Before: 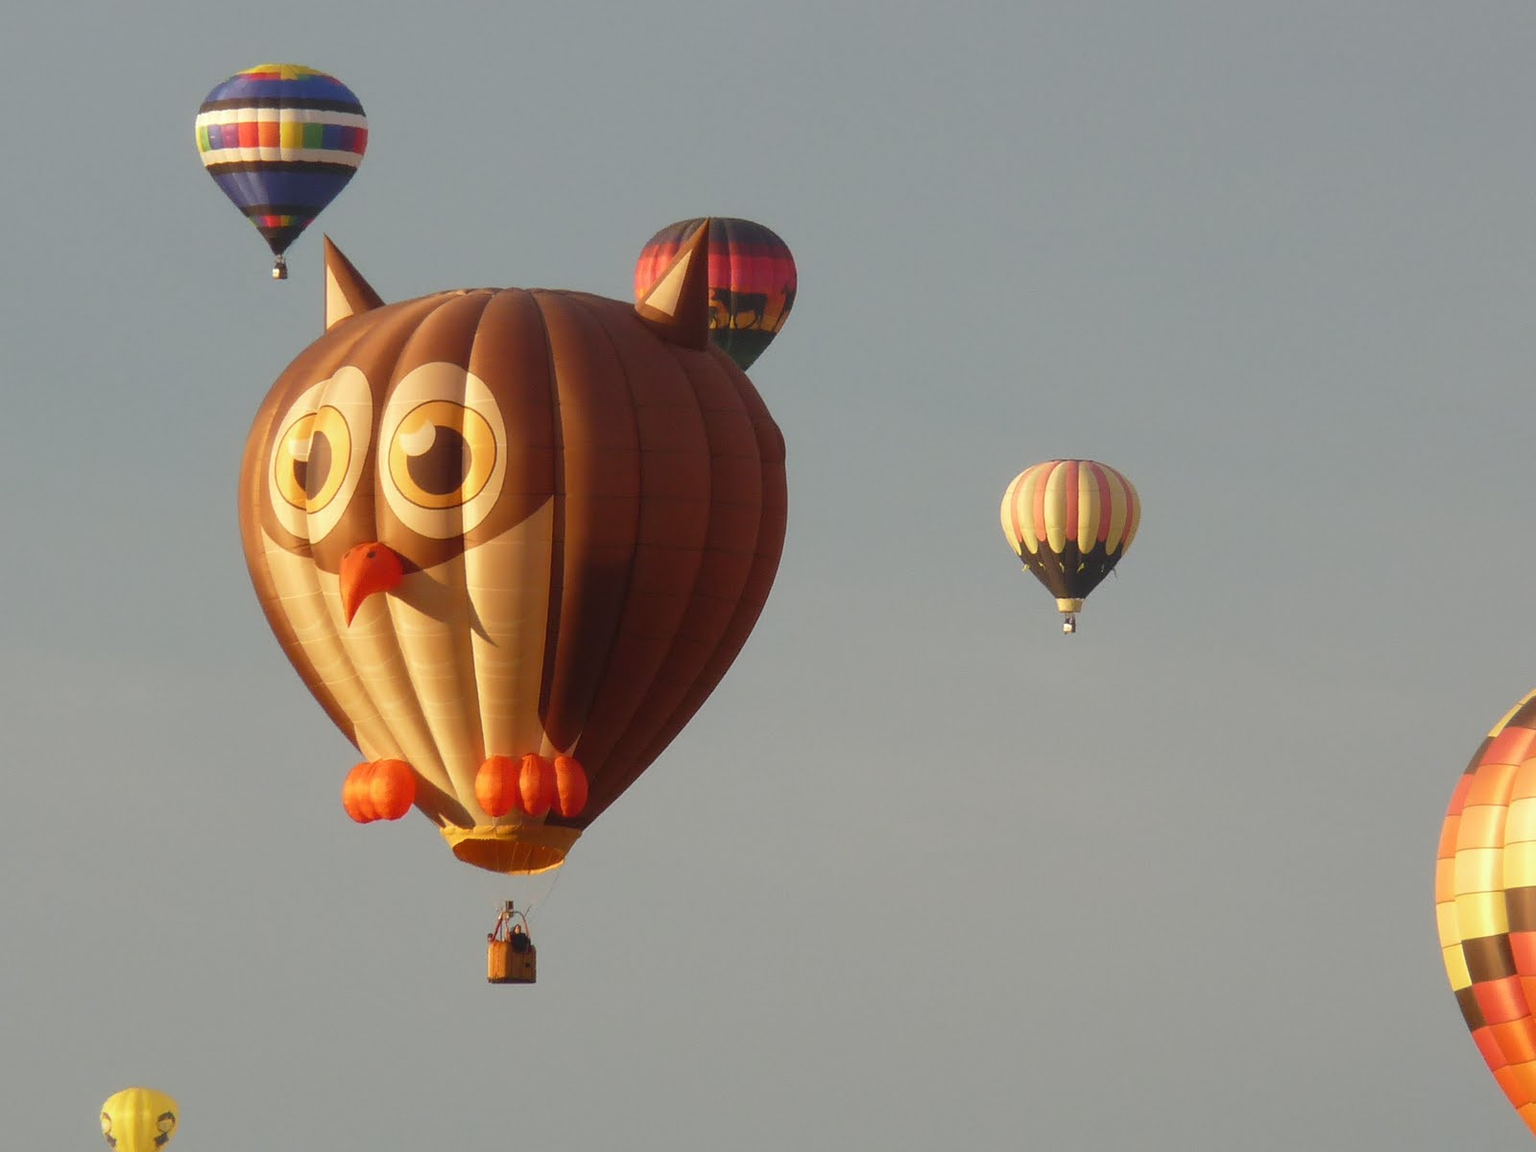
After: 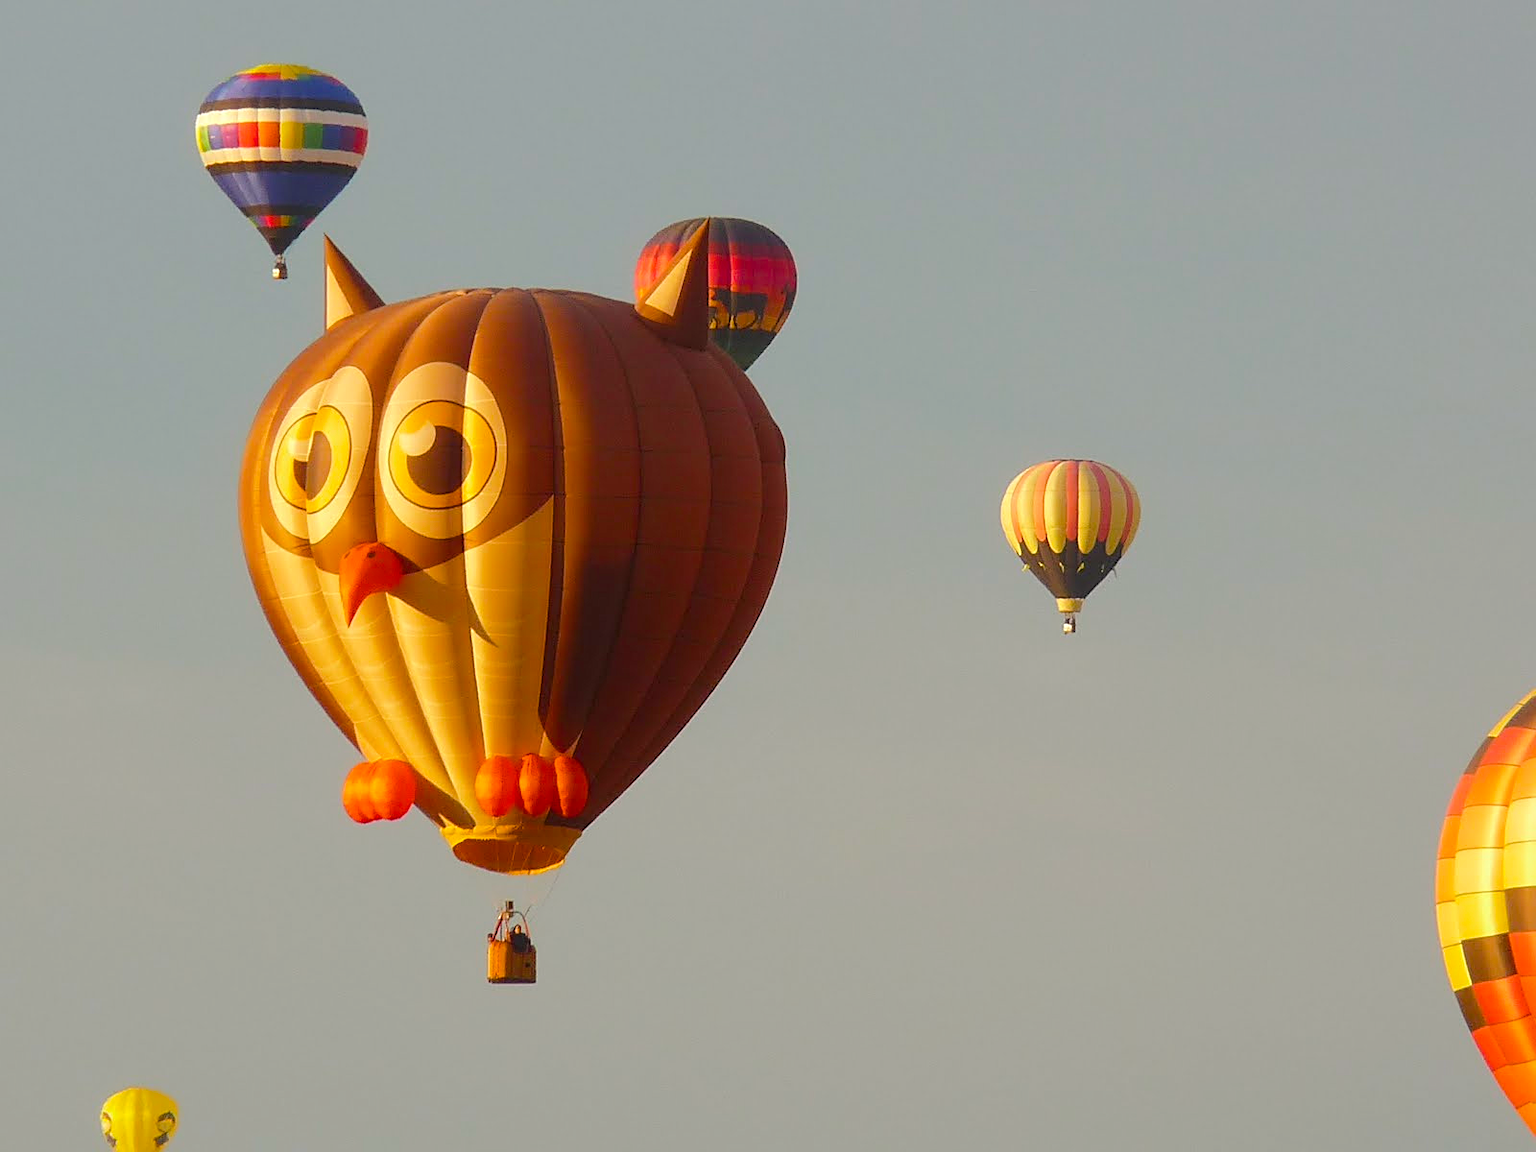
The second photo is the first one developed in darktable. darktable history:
white balance: red 1.009, blue 0.985
color balance rgb: perceptual saturation grading › global saturation 25%, perceptual brilliance grading › mid-tones 10%, perceptual brilliance grading › shadows 15%, global vibrance 20%
sharpen: on, module defaults
